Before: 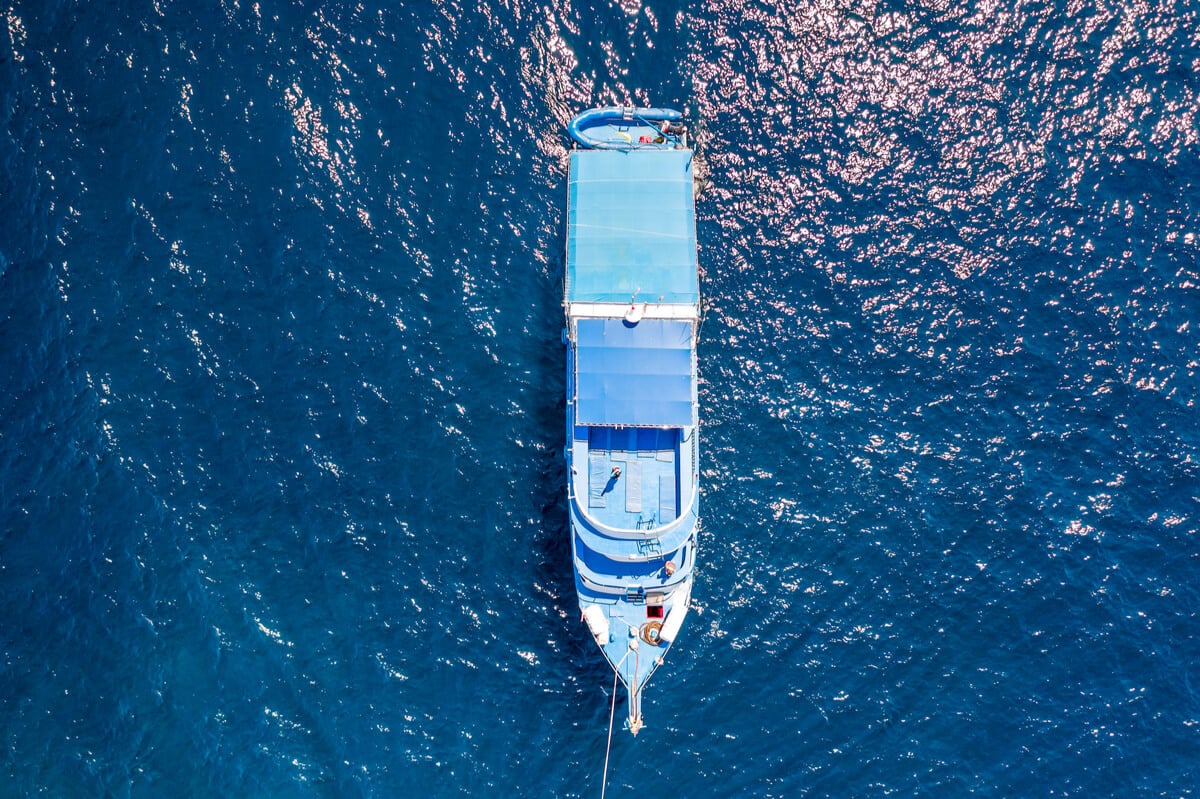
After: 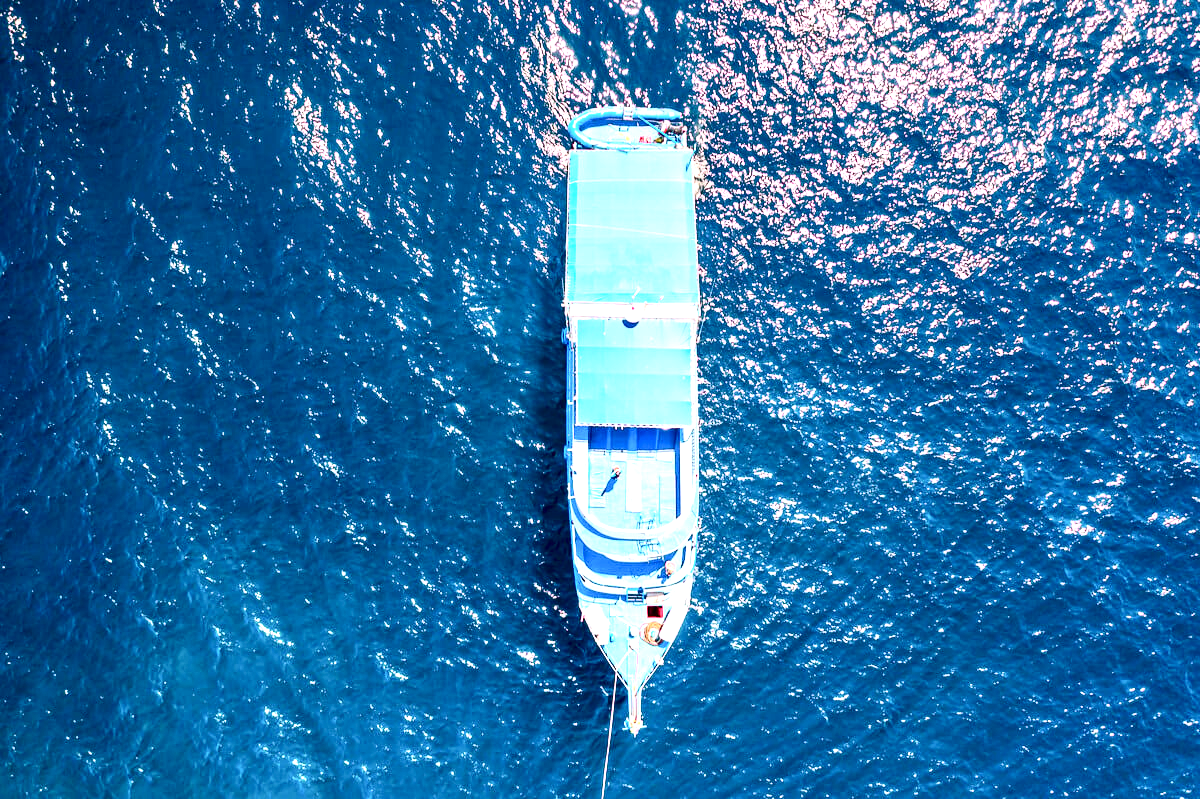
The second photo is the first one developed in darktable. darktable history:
contrast brightness saturation: contrast 0.28
exposure: black level correction 0, exposure 1.173 EV, compensate exposure bias true, compensate highlight preservation false
